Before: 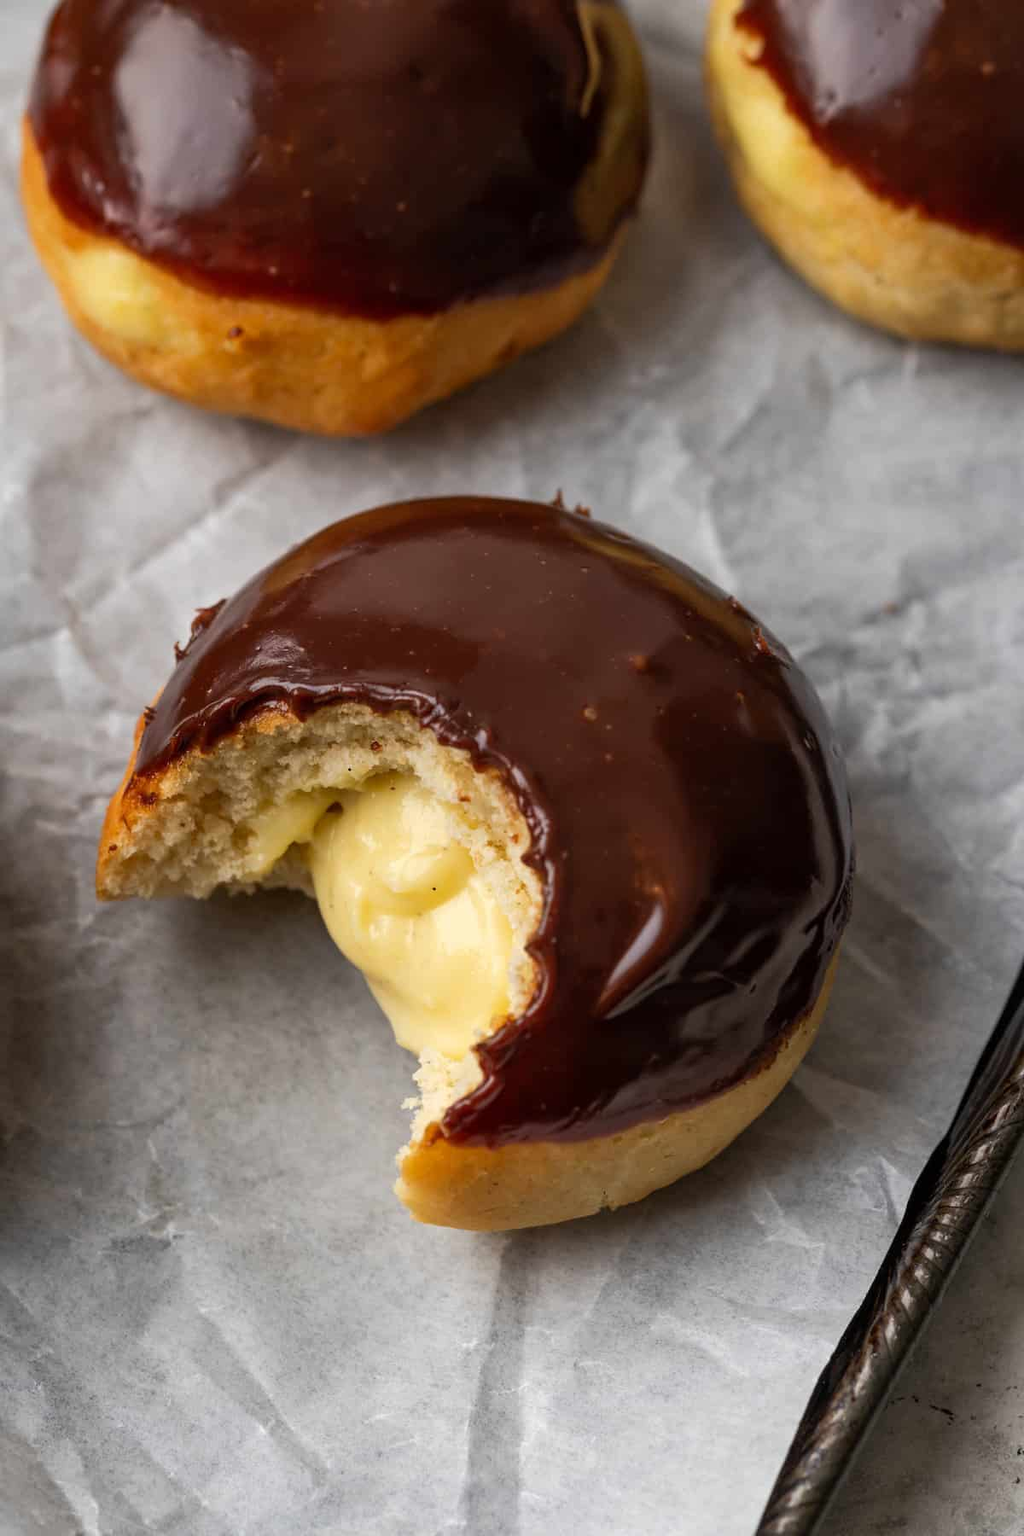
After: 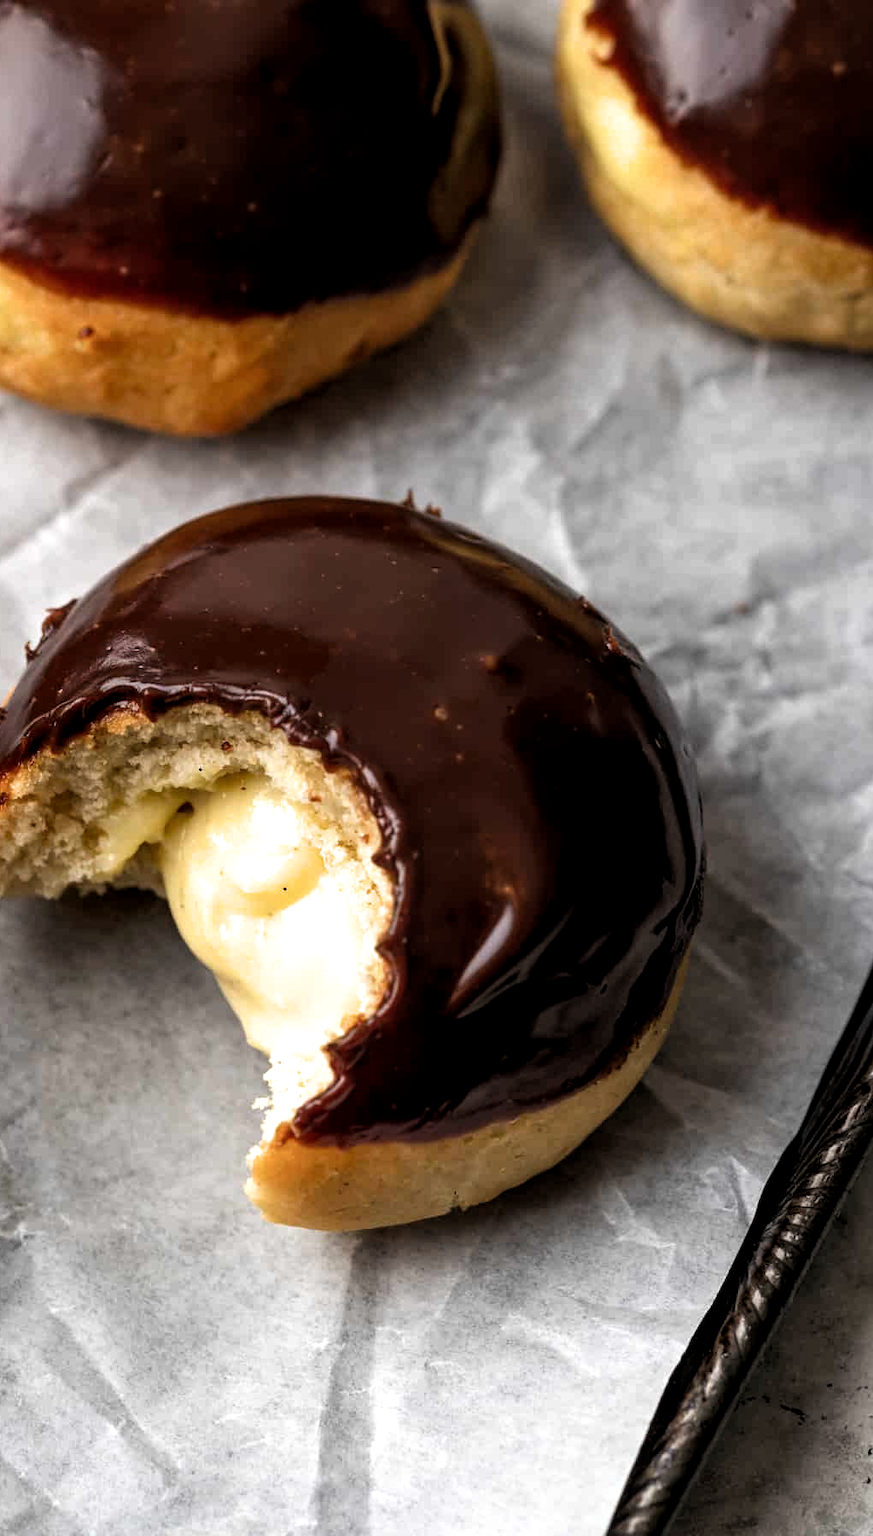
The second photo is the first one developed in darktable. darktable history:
local contrast: highlights 106%, shadows 98%, detail 120%, midtone range 0.2
filmic rgb: black relative exposure -8.18 EV, white relative exposure 2.2 EV, threshold 5.94 EV, target white luminance 99.918%, hardness 7.1, latitude 74.48%, contrast 1.315, highlights saturation mix -2.07%, shadows ↔ highlights balance 30.54%, color science v6 (2022), enable highlight reconstruction true
crop and rotate: left 14.6%
